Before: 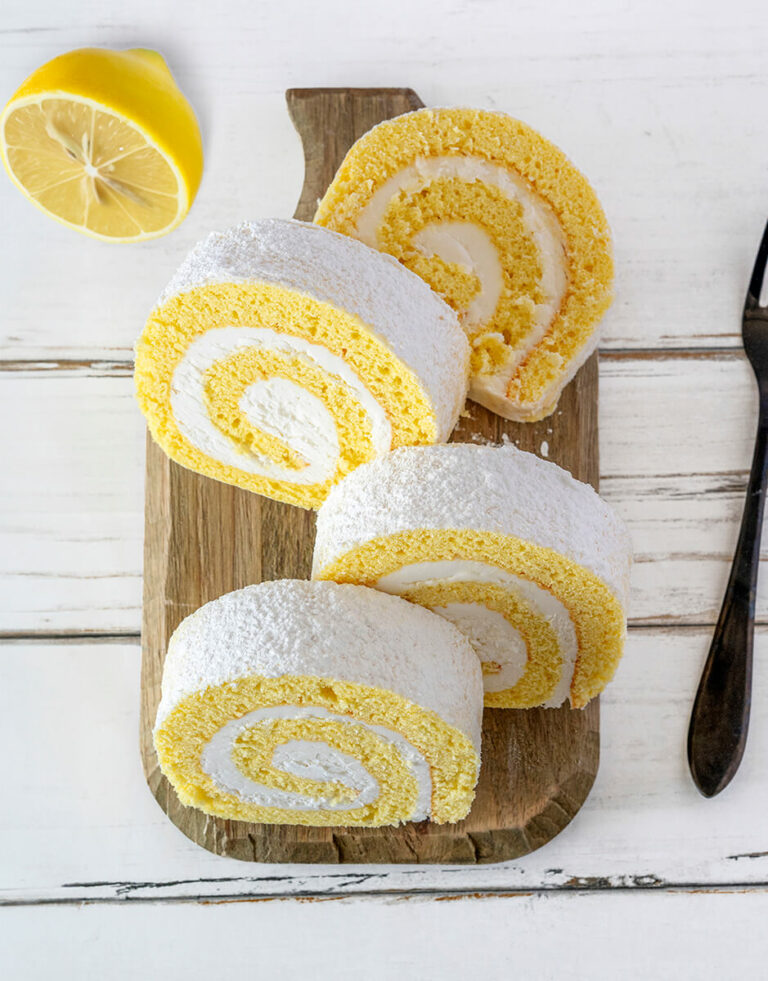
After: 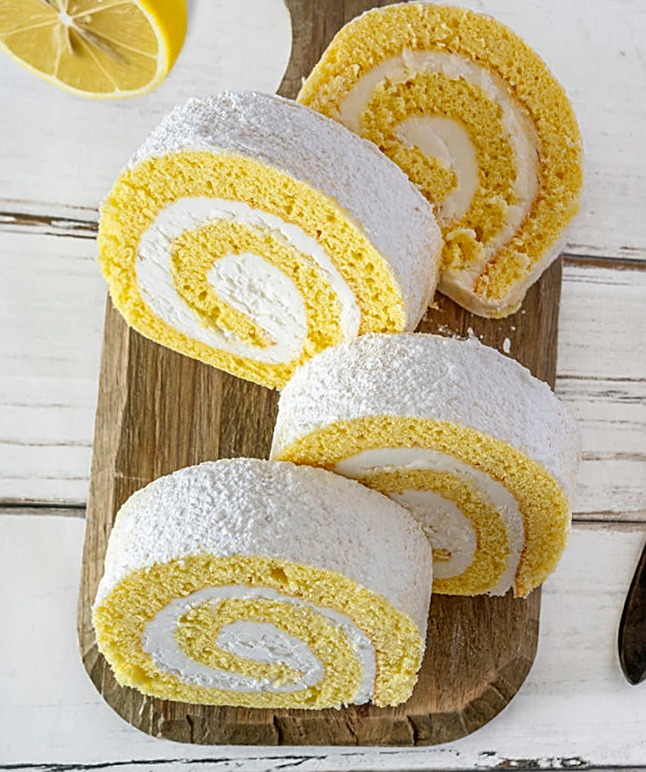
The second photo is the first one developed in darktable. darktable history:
rotate and perspective: rotation 0.679°, lens shift (horizontal) 0.136, crop left 0.009, crop right 0.991, crop top 0.078, crop bottom 0.95
crop and rotate: angle -3.27°, left 5.211%, top 5.211%, right 4.607%, bottom 4.607%
sharpen: amount 0.55
shadows and highlights: shadows 49, highlights -41, soften with gaussian
